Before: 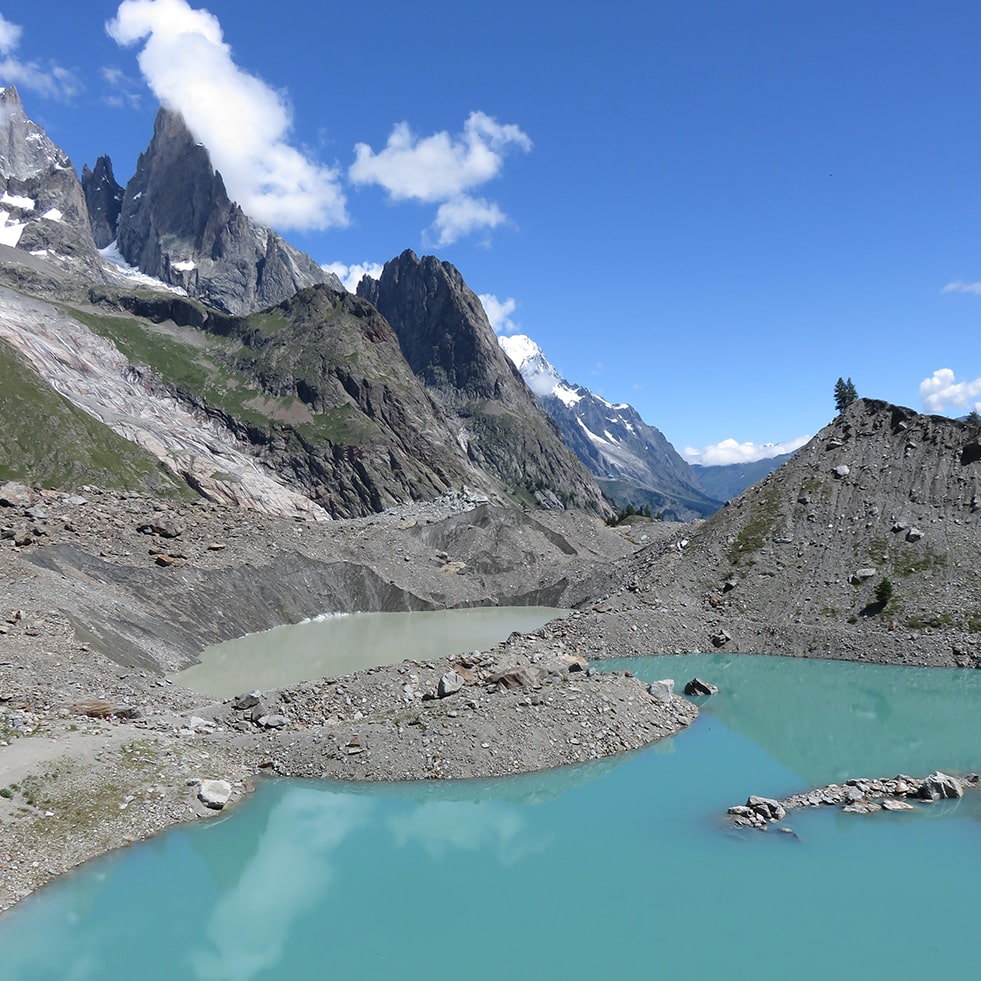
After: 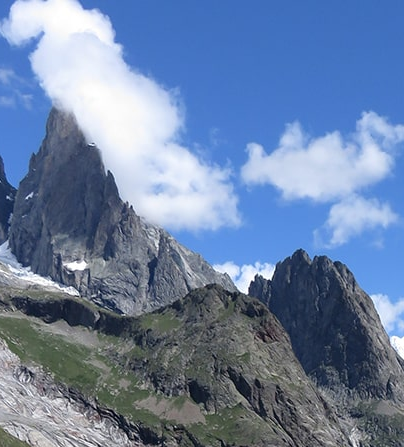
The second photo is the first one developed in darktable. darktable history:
crop and rotate: left 11.183%, top 0.057%, right 47.563%, bottom 54.293%
